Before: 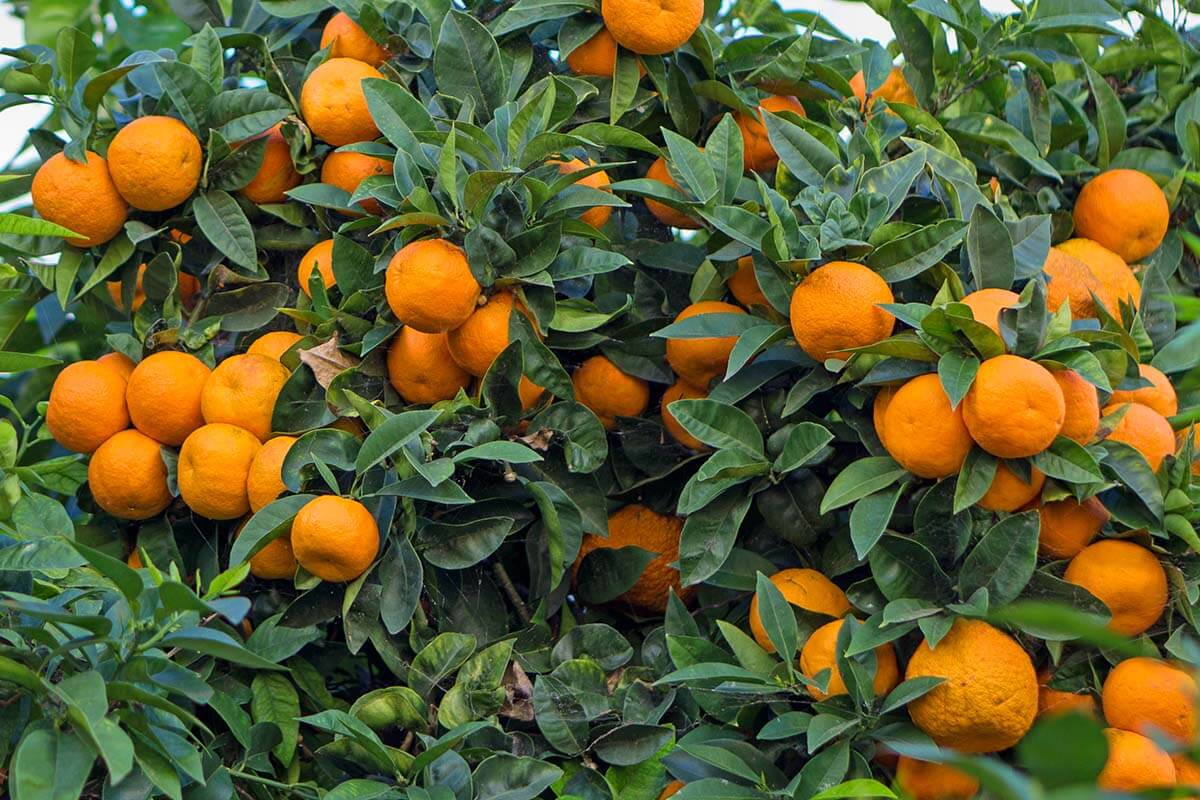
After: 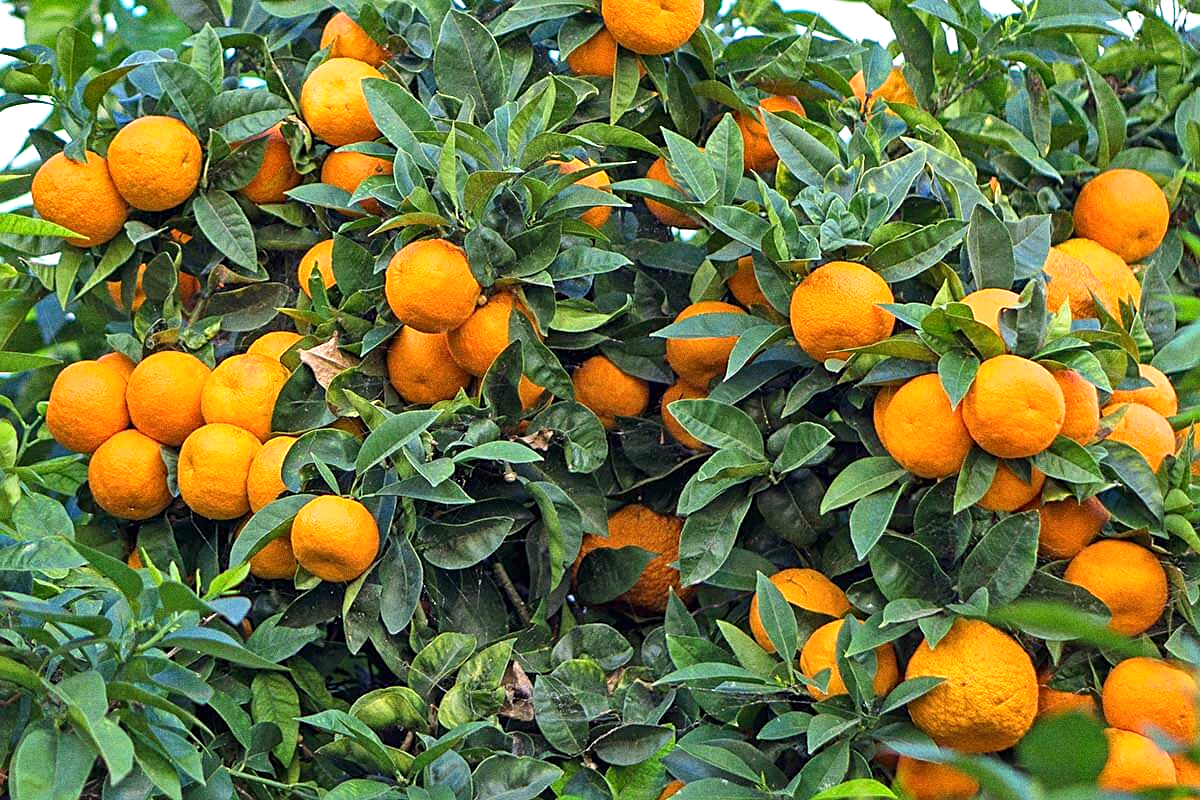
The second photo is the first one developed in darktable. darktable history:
exposure: exposure 0.657 EV, compensate highlight preservation false
grain: coarseness 0.09 ISO, strength 40%
shadows and highlights: soften with gaussian
sharpen: on, module defaults
